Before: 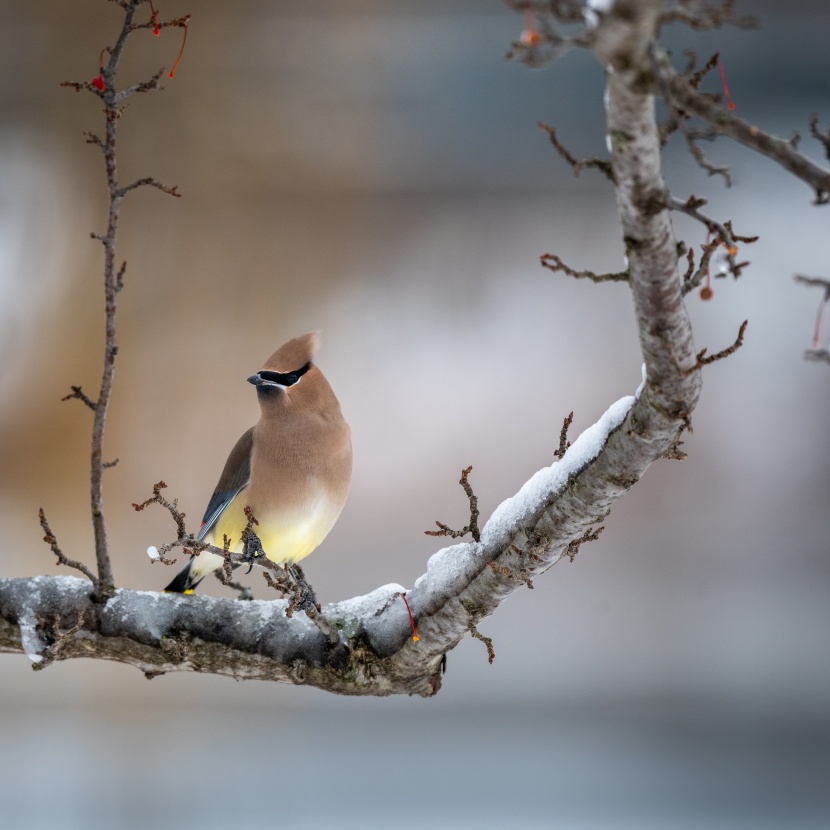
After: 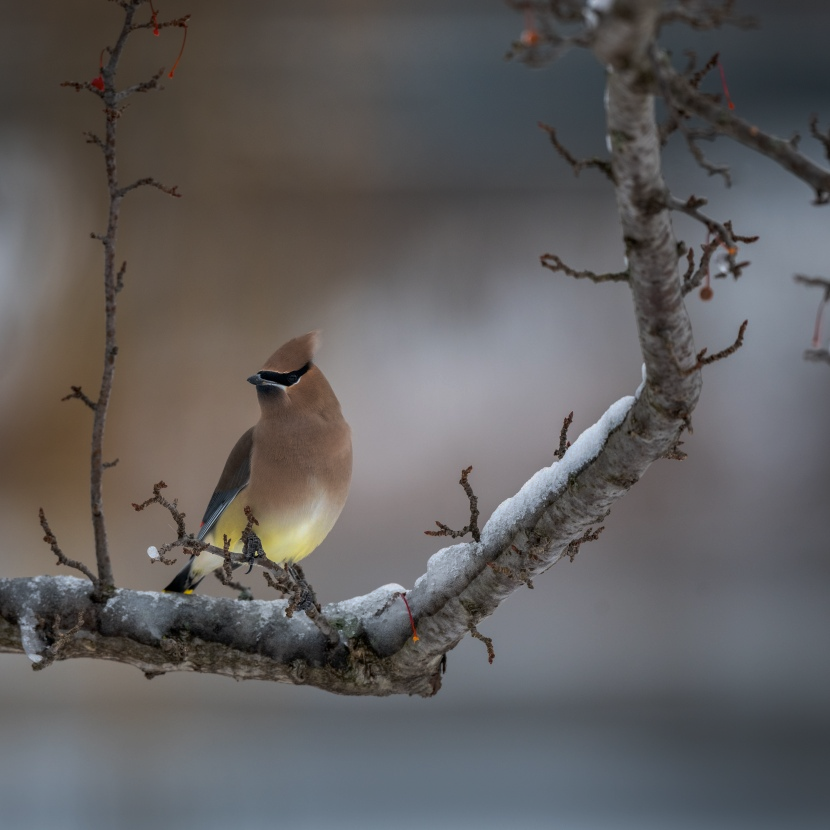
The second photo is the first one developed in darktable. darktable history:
tone curve: curves: ch0 [(0, 0) (0.91, 0.76) (0.997, 0.913)], preserve colors none
